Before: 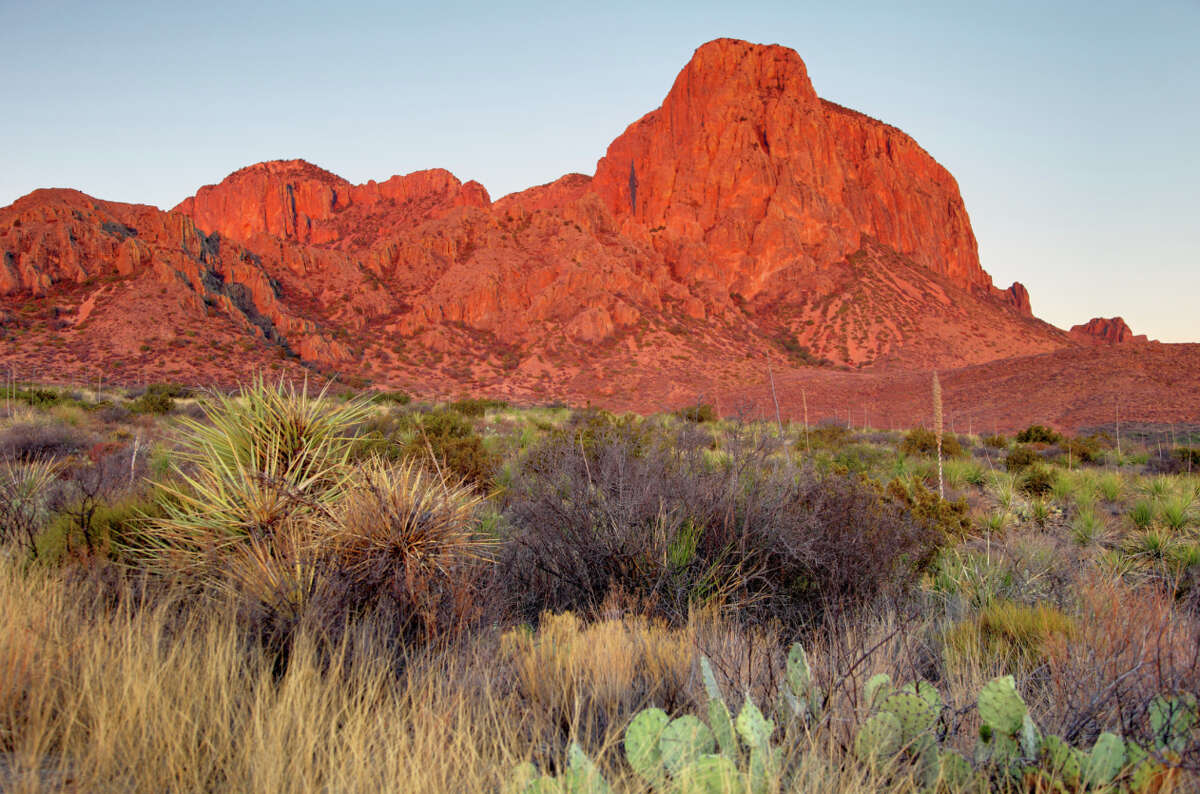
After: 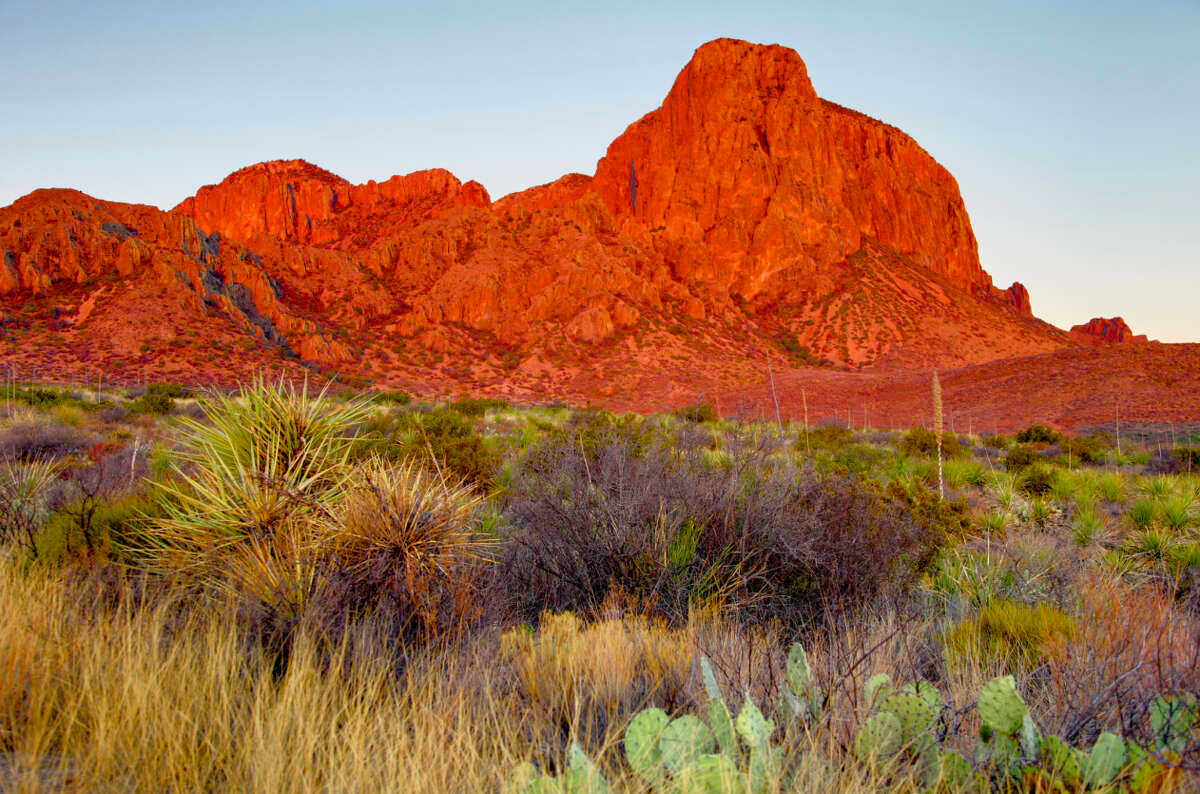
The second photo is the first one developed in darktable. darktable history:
color balance rgb: shadows lift › chroma 0.913%, shadows lift › hue 113.42°, linear chroma grading › global chroma 8.706%, perceptual saturation grading › global saturation 26.218%, perceptual saturation grading › highlights -28.614%, perceptual saturation grading › mid-tones 15.707%, perceptual saturation grading › shadows 34.4%
